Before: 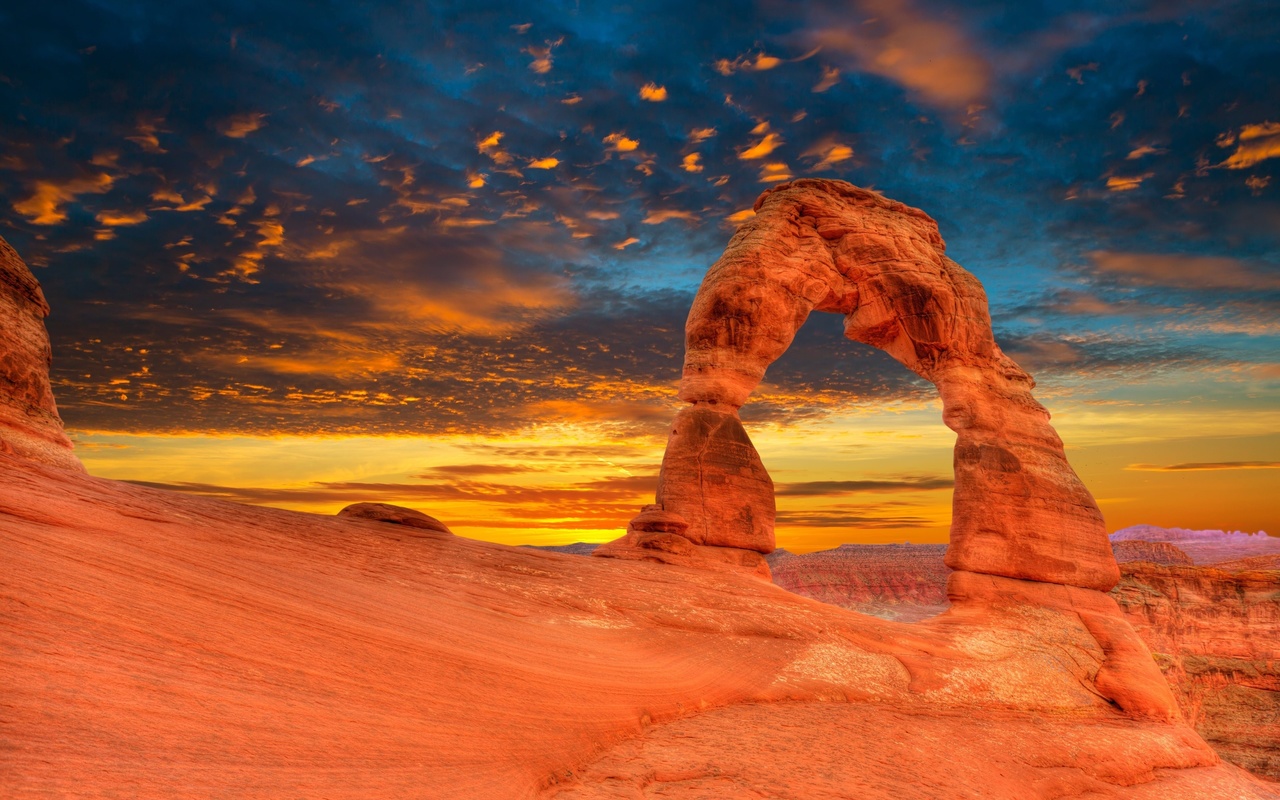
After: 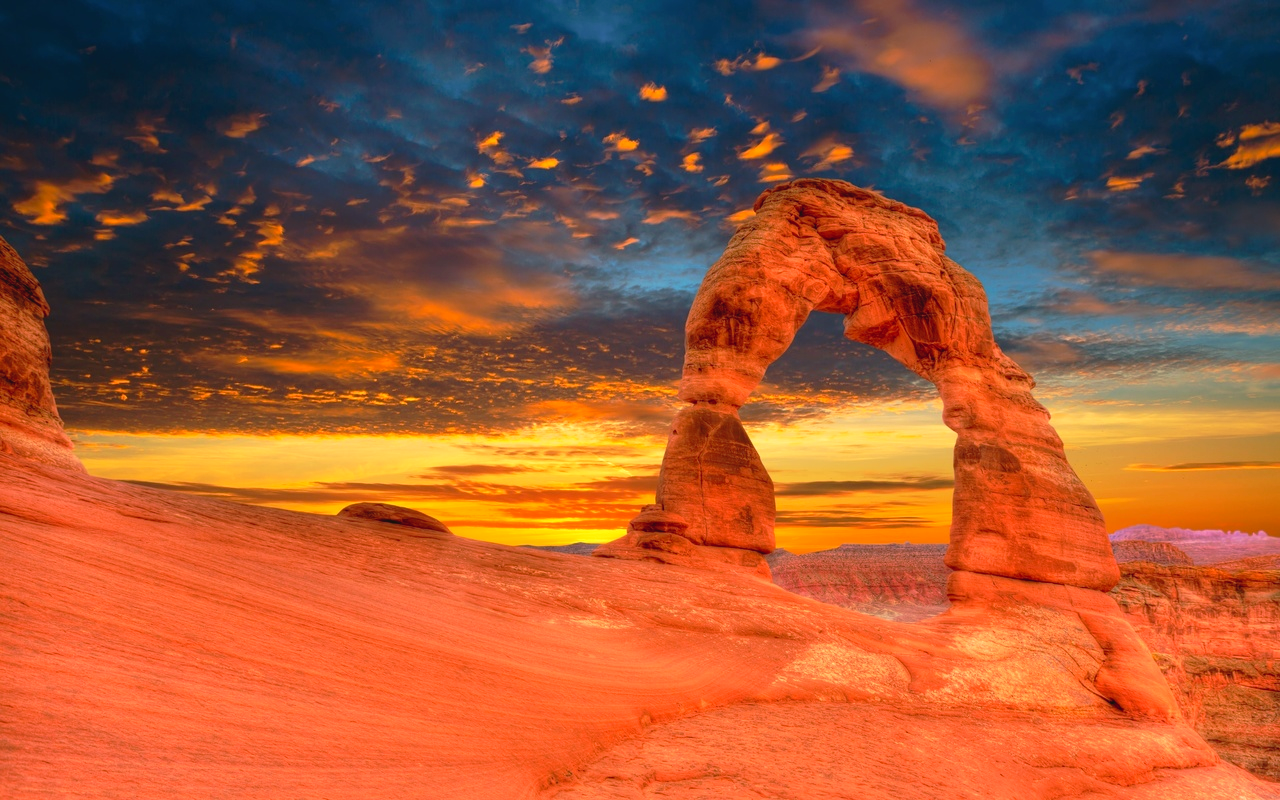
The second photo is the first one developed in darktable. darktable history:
tone curve: curves: ch0 [(0, 0) (0.003, 0.049) (0.011, 0.051) (0.025, 0.055) (0.044, 0.065) (0.069, 0.081) (0.1, 0.11) (0.136, 0.15) (0.177, 0.195) (0.224, 0.242) (0.277, 0.308) (0.335, 0.375) (0.399, 0.436) (0.468, 0.5) (0.543, 0.574) (0.623, 0.665) (0.709, 0.761) (0.801, 0.851) (0.898, 0.933) (1, 1)], preserve colors none
color correction: highlights a* 5.83, highlights b* 4.76
